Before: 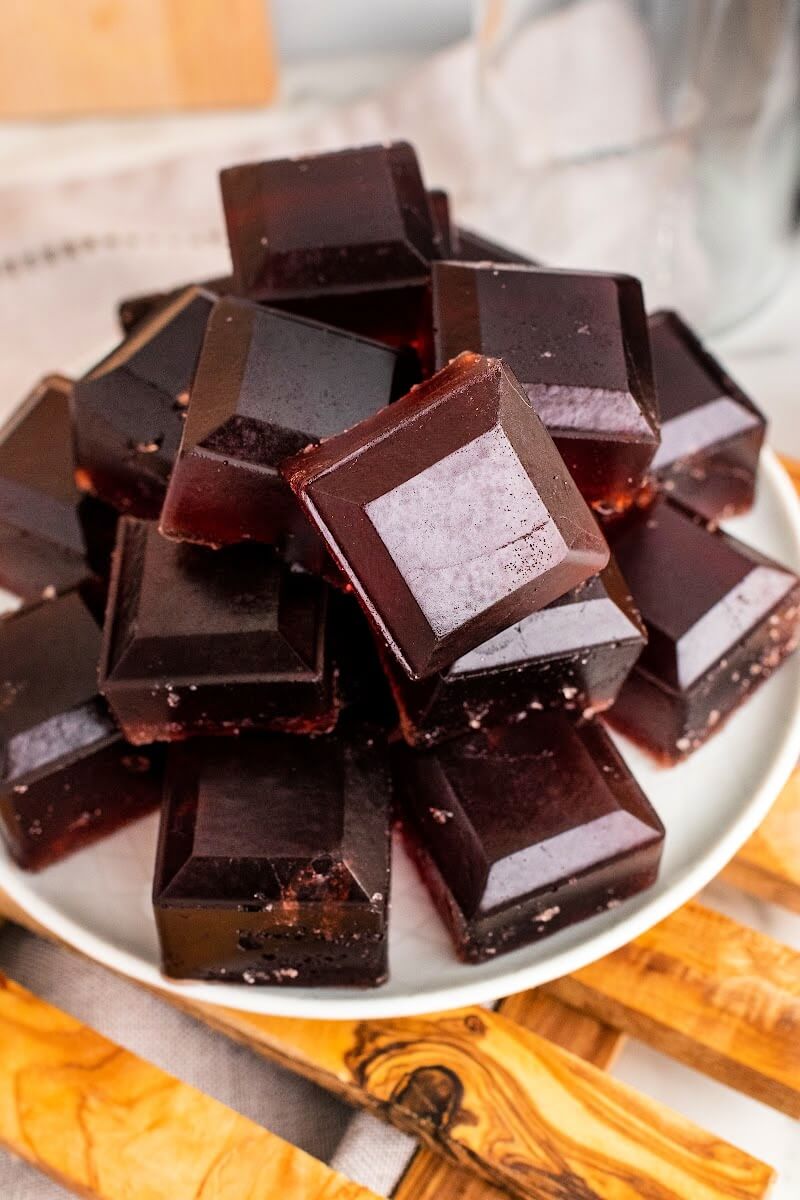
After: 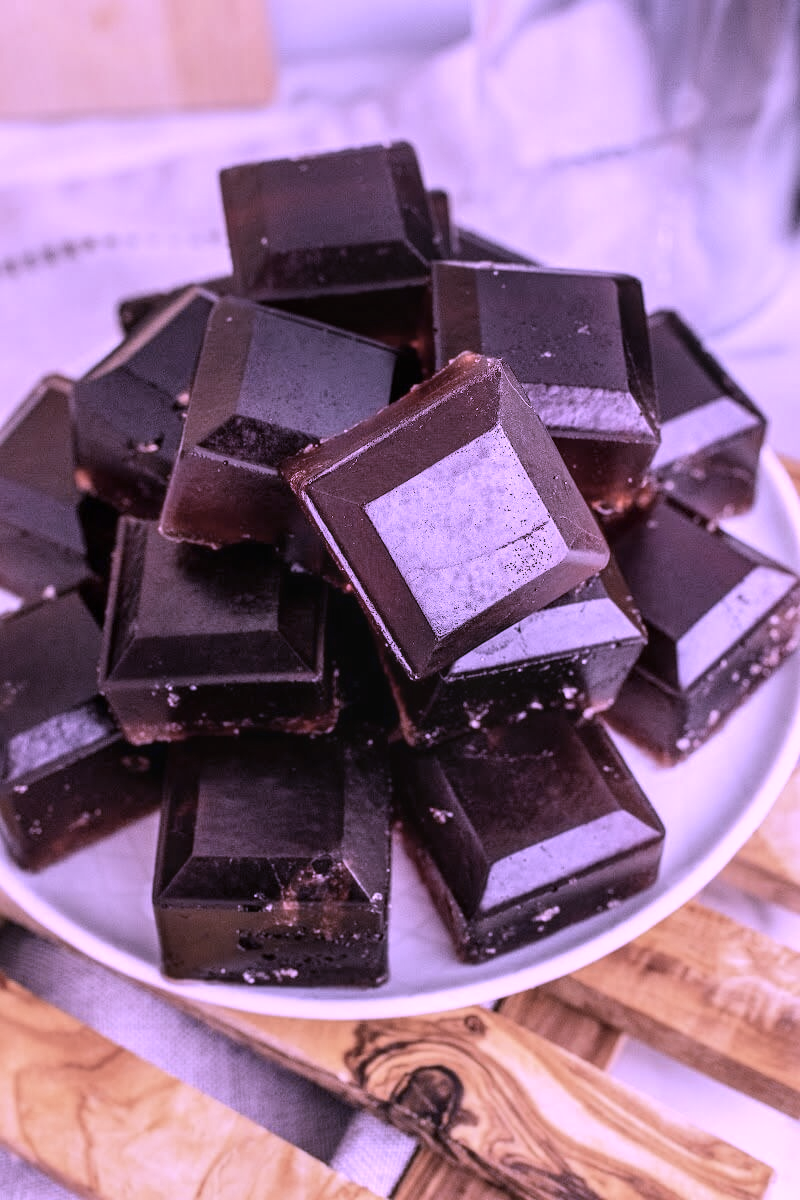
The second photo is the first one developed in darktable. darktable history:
color calibration: illuminant custom, x 0.38, y 0.482, temperature 4454.2 K
contrast brightness saturation: contrast -0.042, saturation -0.408
local contrast: on, module defaults
